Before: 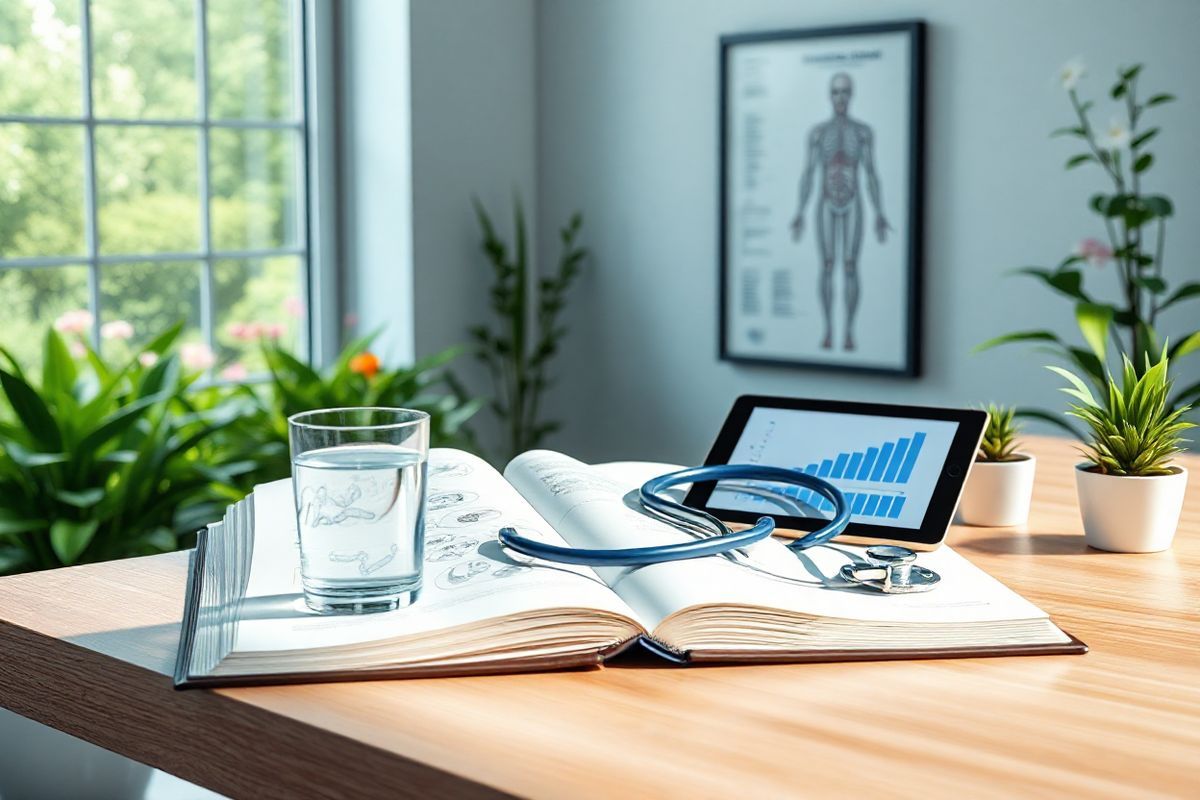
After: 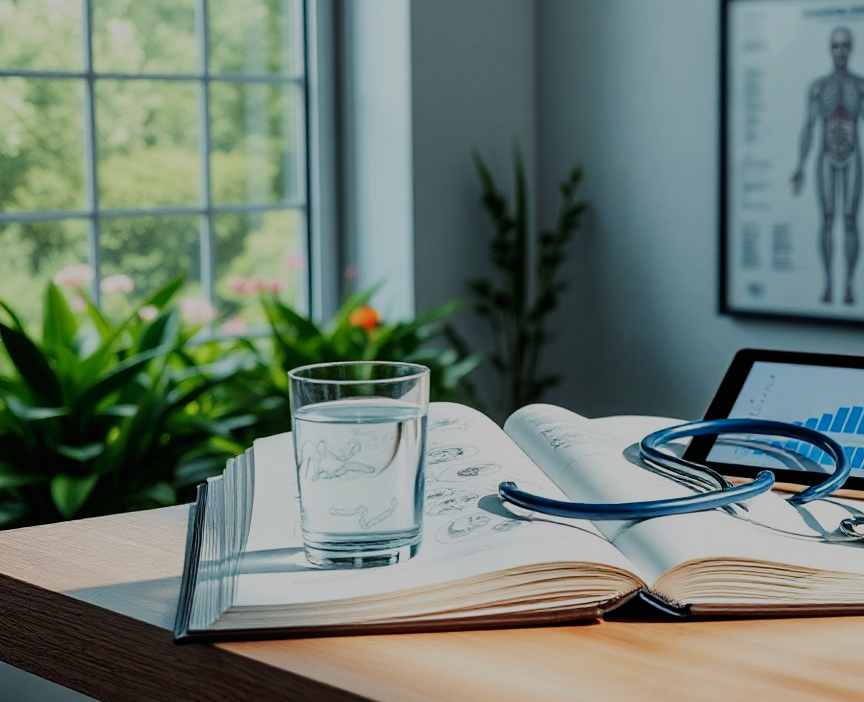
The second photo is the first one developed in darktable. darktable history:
base curve: curves: ch0 [(0, 0) (0.007, 0.004) (0.027, 0.03) (0.046, 0.07) (0.207, 0.54) (0.442, 0.872) (0.673, 0.972) (1, 1)], preserve colors none
crop: top 5.803%, right 27.864%, bottom 5.804%
color balance rgb: perceptual brilliance grading › global brilliance -48.39%
